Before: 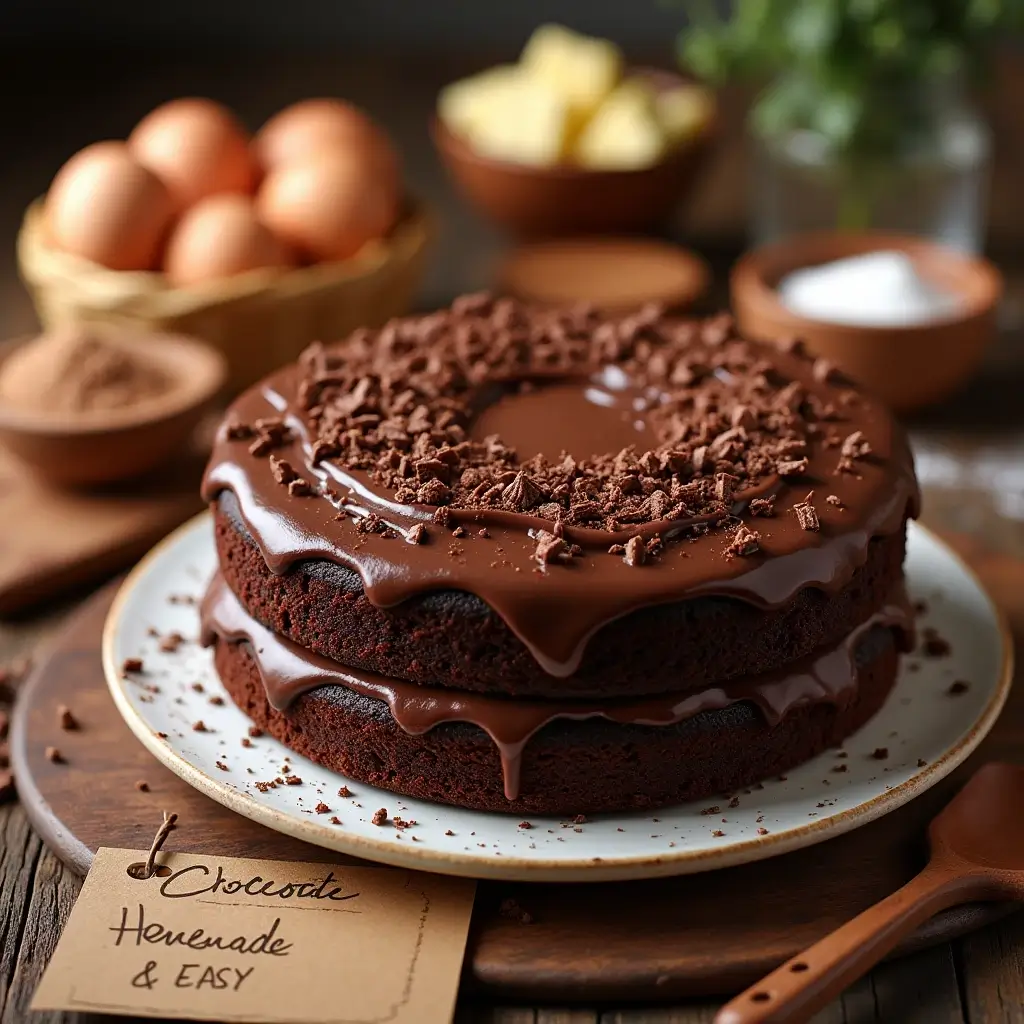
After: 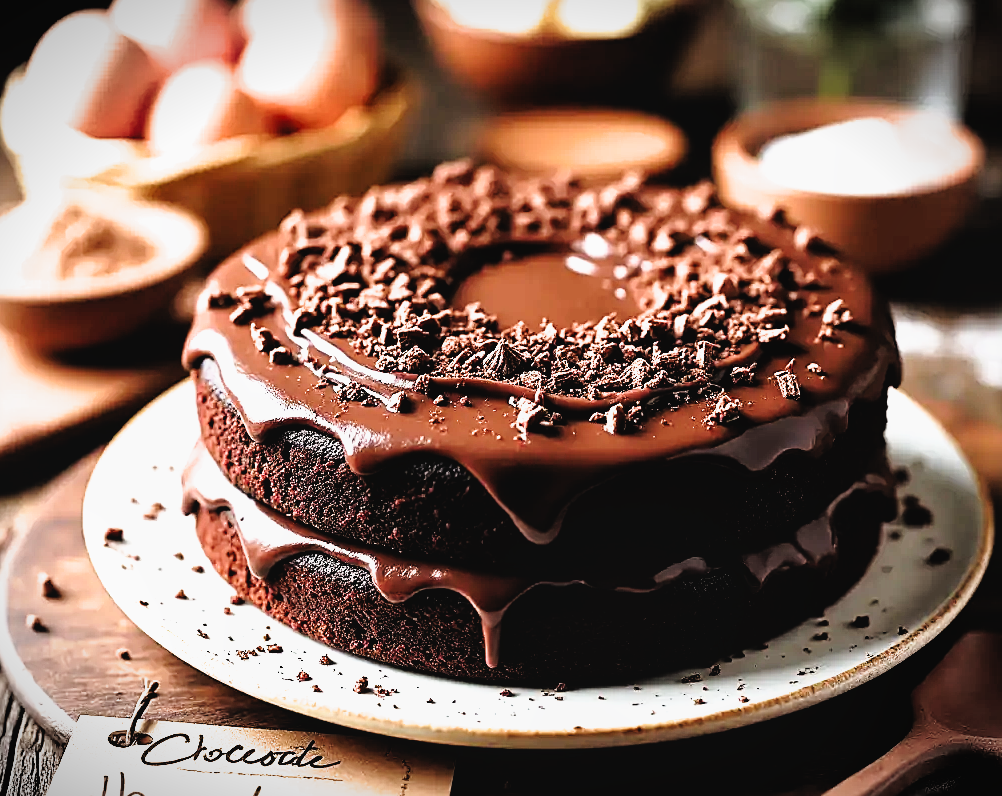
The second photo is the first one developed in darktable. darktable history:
filmic rgb: black relative exposure -3.61 EV, white relative exposure 2.14 EV, hardness 3.62, color science v6 (2022)
local contrast: mode bilateral grid, contrast 21, coarseness 50, detail 119%, midtone range 0.2
exposure: black level correction 0, exposure 1.001 EV, compensate exposure bias true, compensate highlight preservation false
crop and rotate: left 1.872%, top 12.944%, right 0.262%, bottom 9.249%
tone curve: curves: ch0 [(0, 0.039) (0.104, 0.103) (0.273, 0.267) (0.448, 0.487) (0.704, 0.761) (0.886, 0.922) (0.994, 0.971)]; ch1 [(0, 0) (0.335, 0.298) (0.446, 0.413) (0.485, 0.487) (0.515, 0.503) (0.566, 0.563) (0.641, 0.655) (1, 1)]; ch2 [(0, 0) (0.314, 0.301) (0.421, 0.411) (0.502, 0.494) (0.528, 0.54) (0.557, 0.559) (0.612, 0.605) (0.722, 0.686) (1, 1)], preserve colors none
sharpen: on, module defaults
vignetting: fall-off start 99.19%, width/height ratio 1.311, unbound false
